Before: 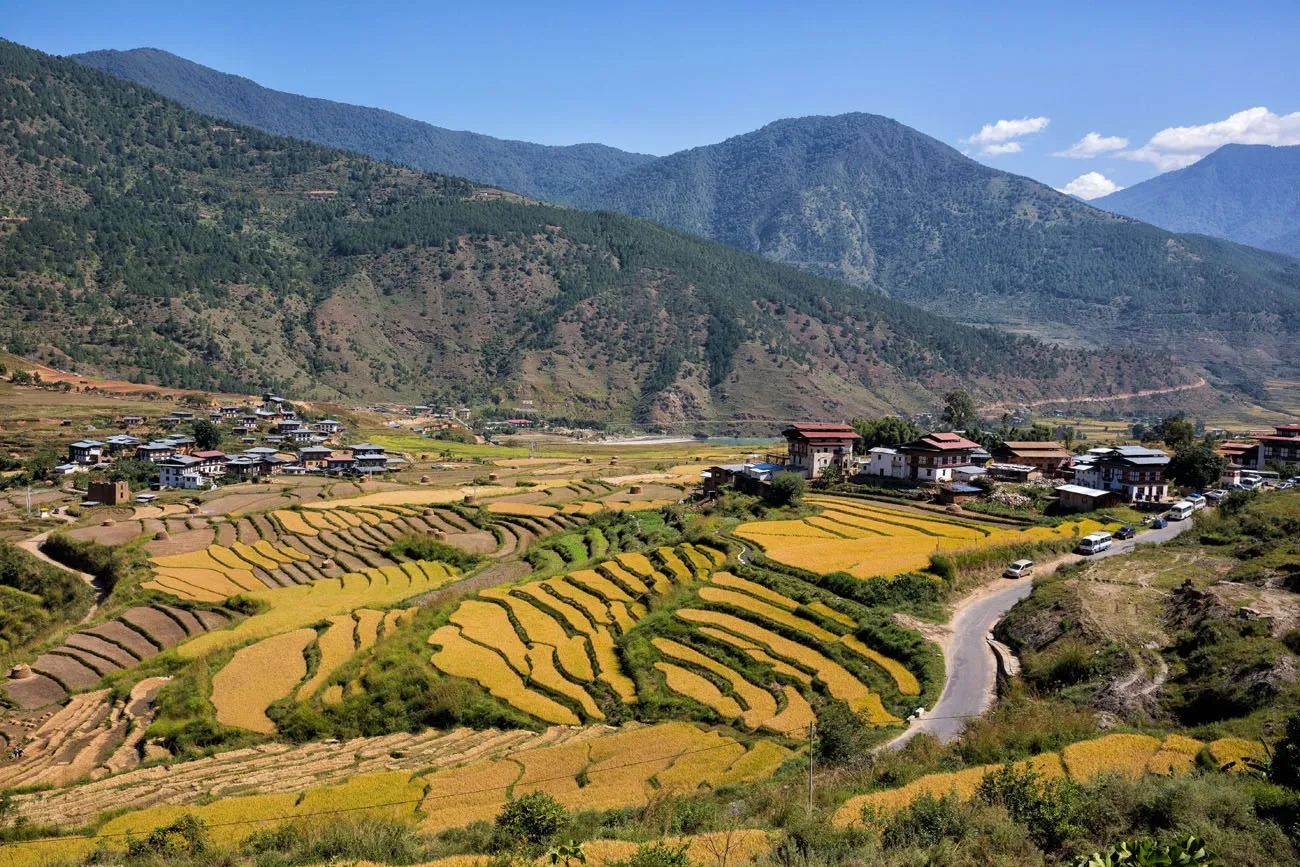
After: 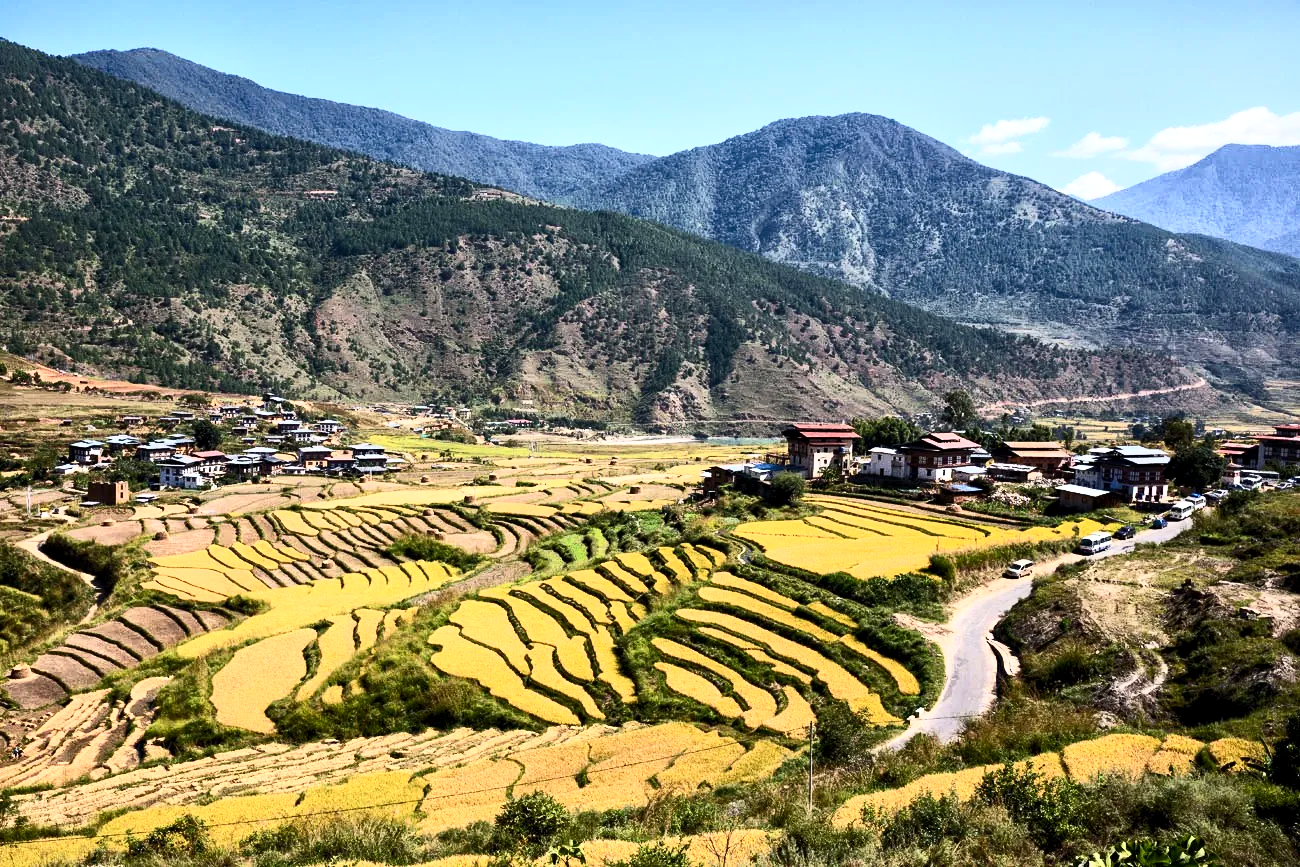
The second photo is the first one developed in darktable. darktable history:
contrast brightness saturation: contrast 0.628, brightness 0.329, saturation 0.15
local contrast: mode bilateral grid, contrast 19, coarseness 49, detail 120%, midtone range 0.2
base curve: curves: ch0 [(0, 0) (0.472, 0.455) (1, 1)]
exposure: black level correction 0.001, compensate highlight preservation false
